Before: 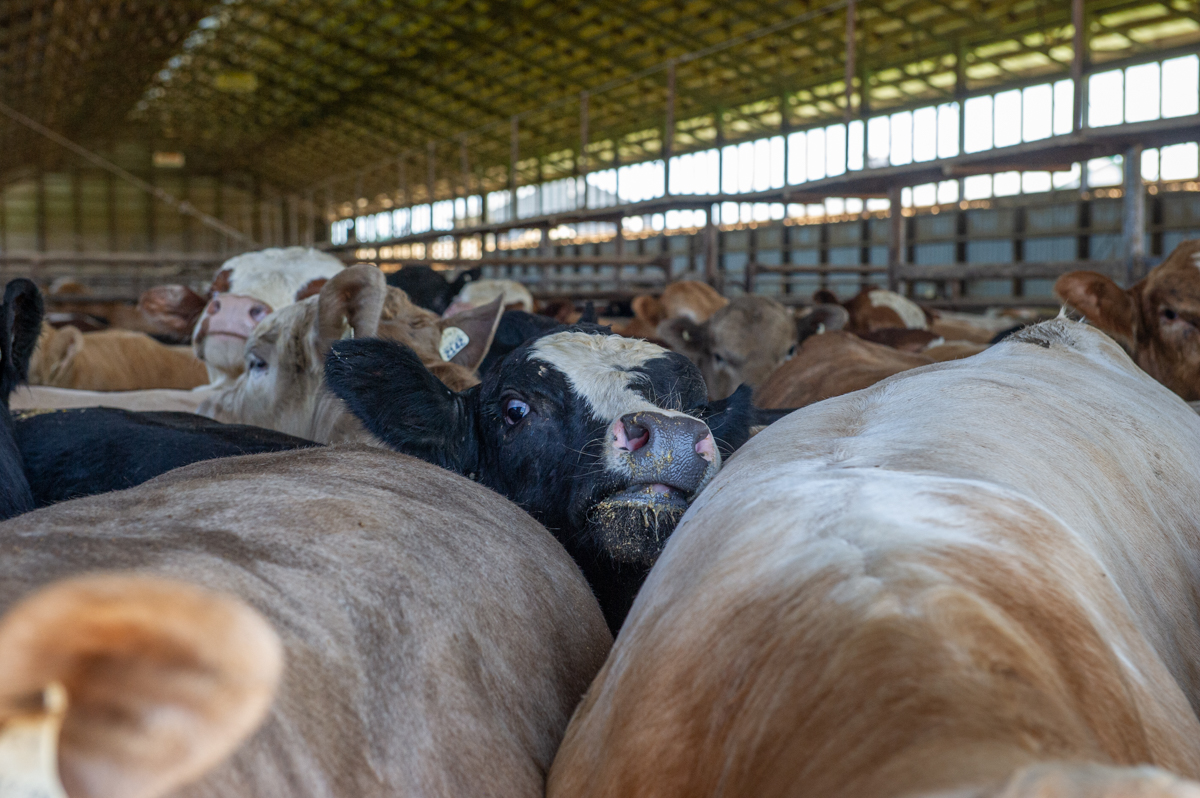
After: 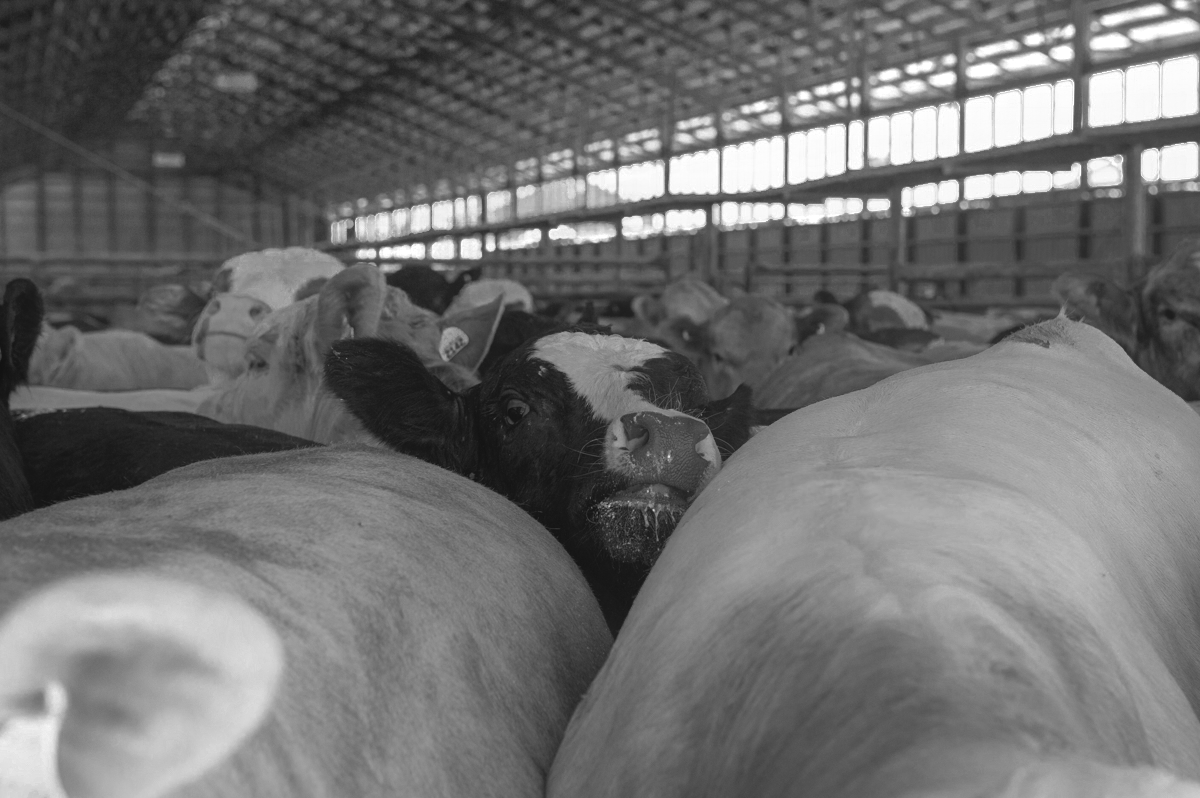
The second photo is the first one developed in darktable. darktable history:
contrast equalizer: octaves 7, y [[0.6 ×6], [0.55 ×6], [0 ×6], [0 ×6], [0 ×6]], mix -1
color zones: curves: ch0 [(0, 0.554) (0.146, 0.662) (0.293, 0.86) (0.503, 0.774) (0.637, 0.106) (0.74, 0.072) (0.866, 0.488) (0.998, 0.569)]; ch1 [(0, 0) (0.143, 0) (0.286, 0) (0.429, 0) (0.571, 0) (0.714, 0) (0.857, 0)]
